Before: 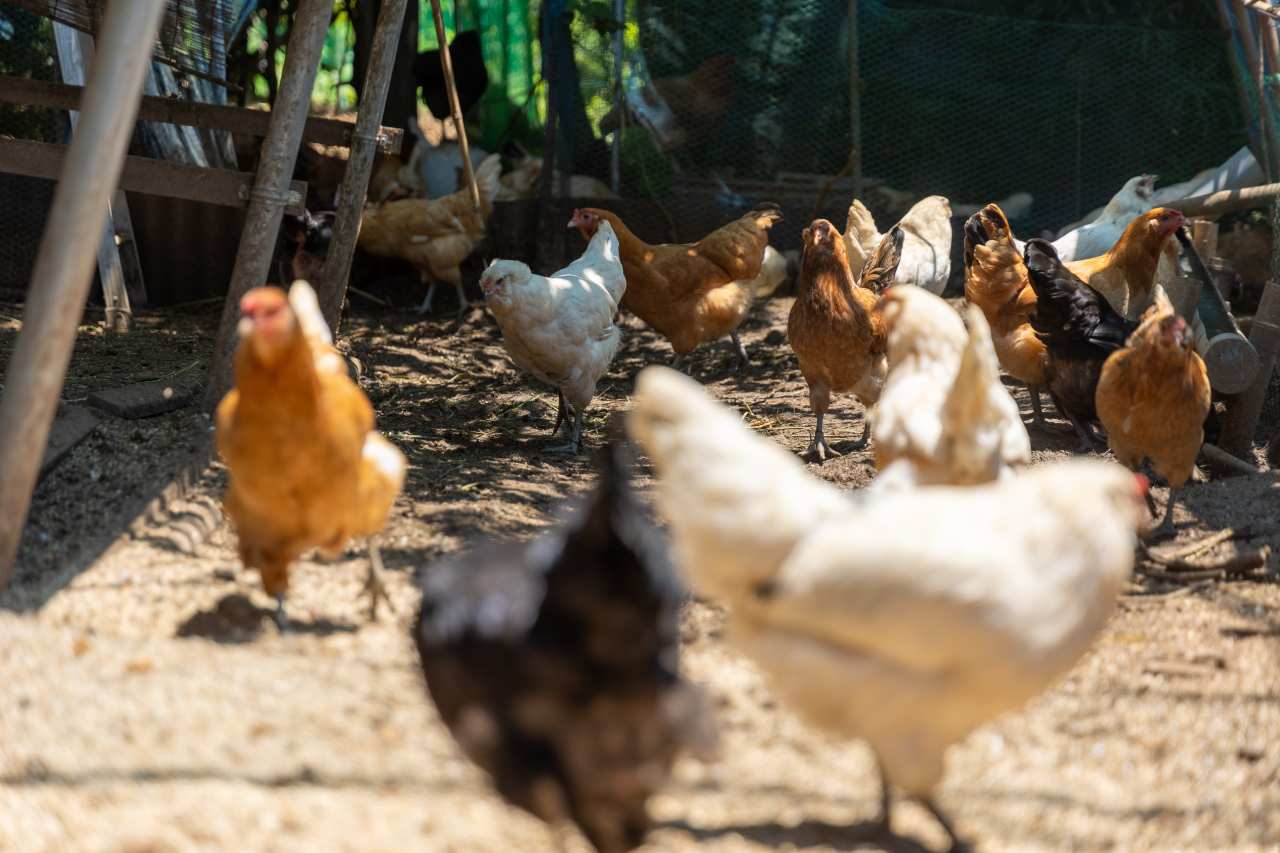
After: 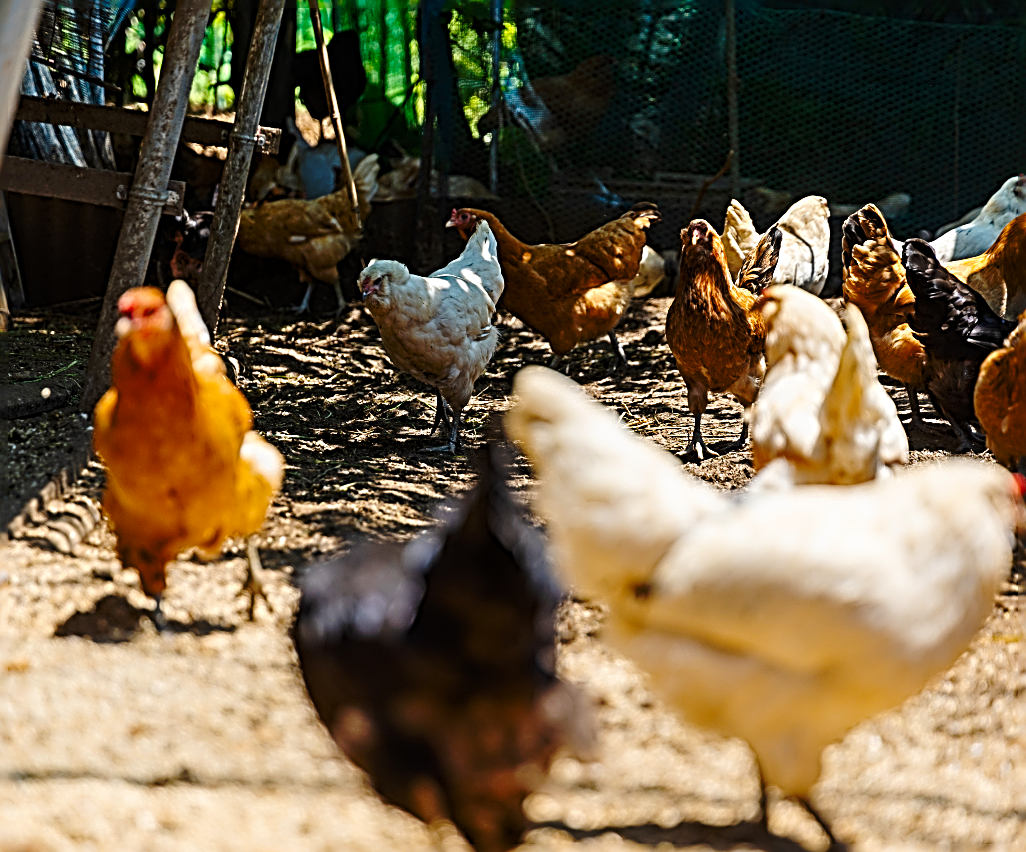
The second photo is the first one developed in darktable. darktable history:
color balance rgb: perceptual saturation grading › global saturation 35%, perceptual saturation grading › highlights -25%, perceptual saturation grading › shadows 25%, global vibrance 10%
crop and rotate: left 9.597%, right 10.195%
sharpen: radius 3.158, amount 1.731
base curve: curves: ch0 [(0, 0) (0.073, 0.04) (0.157, 0.139) (0.492, 0.492) (0.758, 0.758) (1, 1)], preserve colors none
